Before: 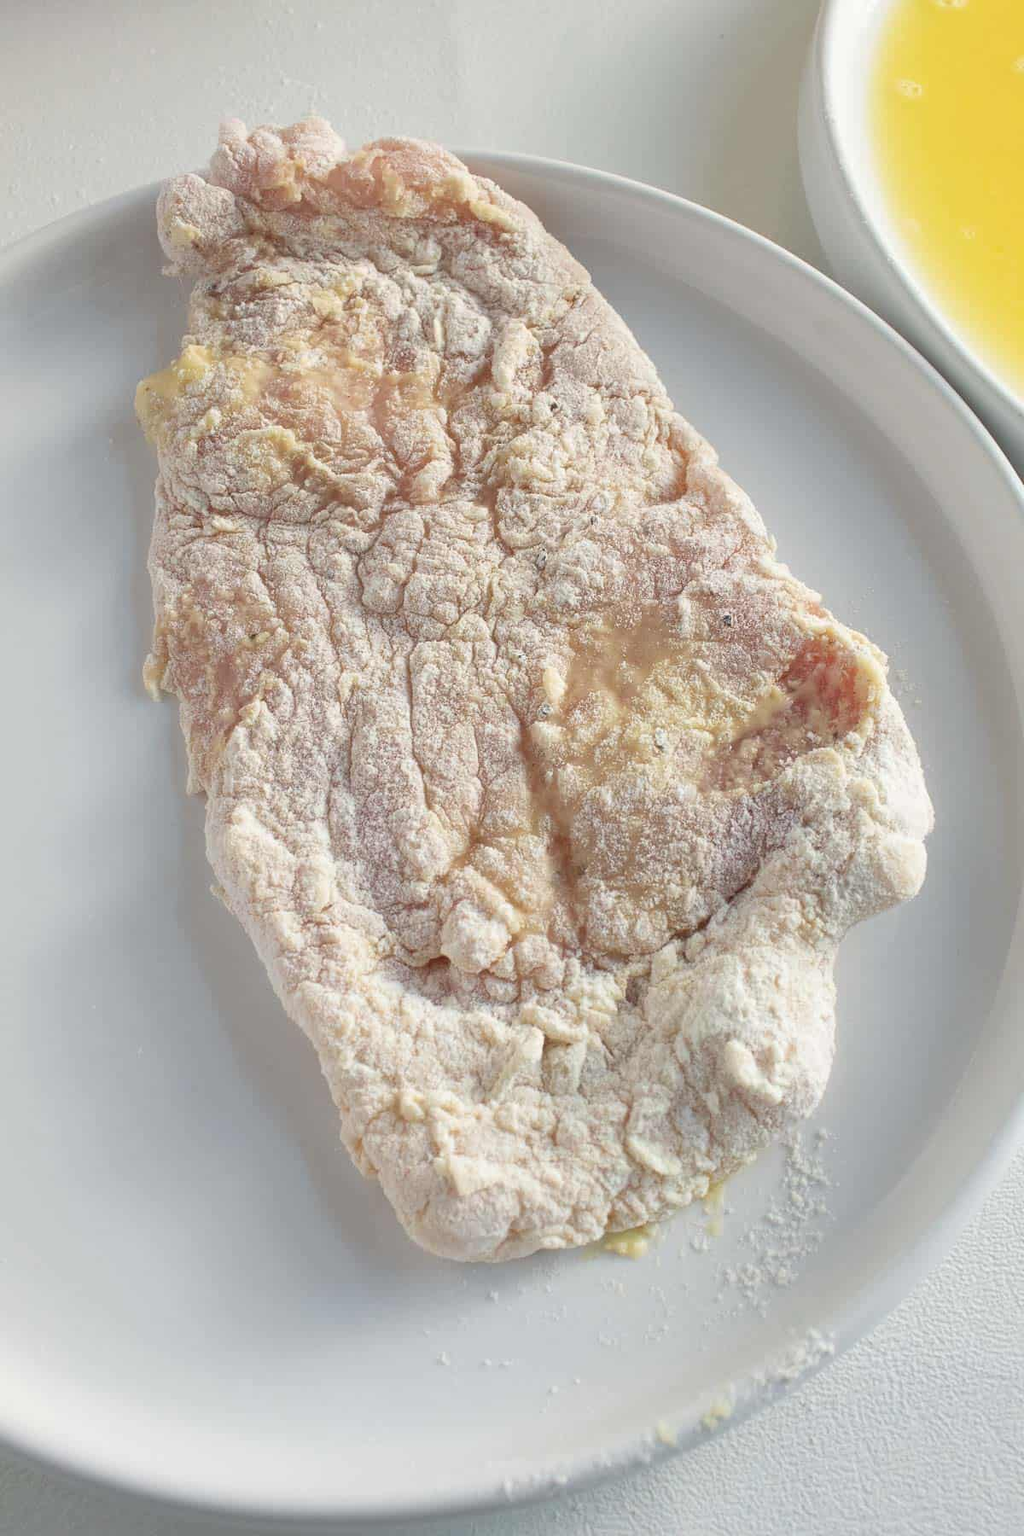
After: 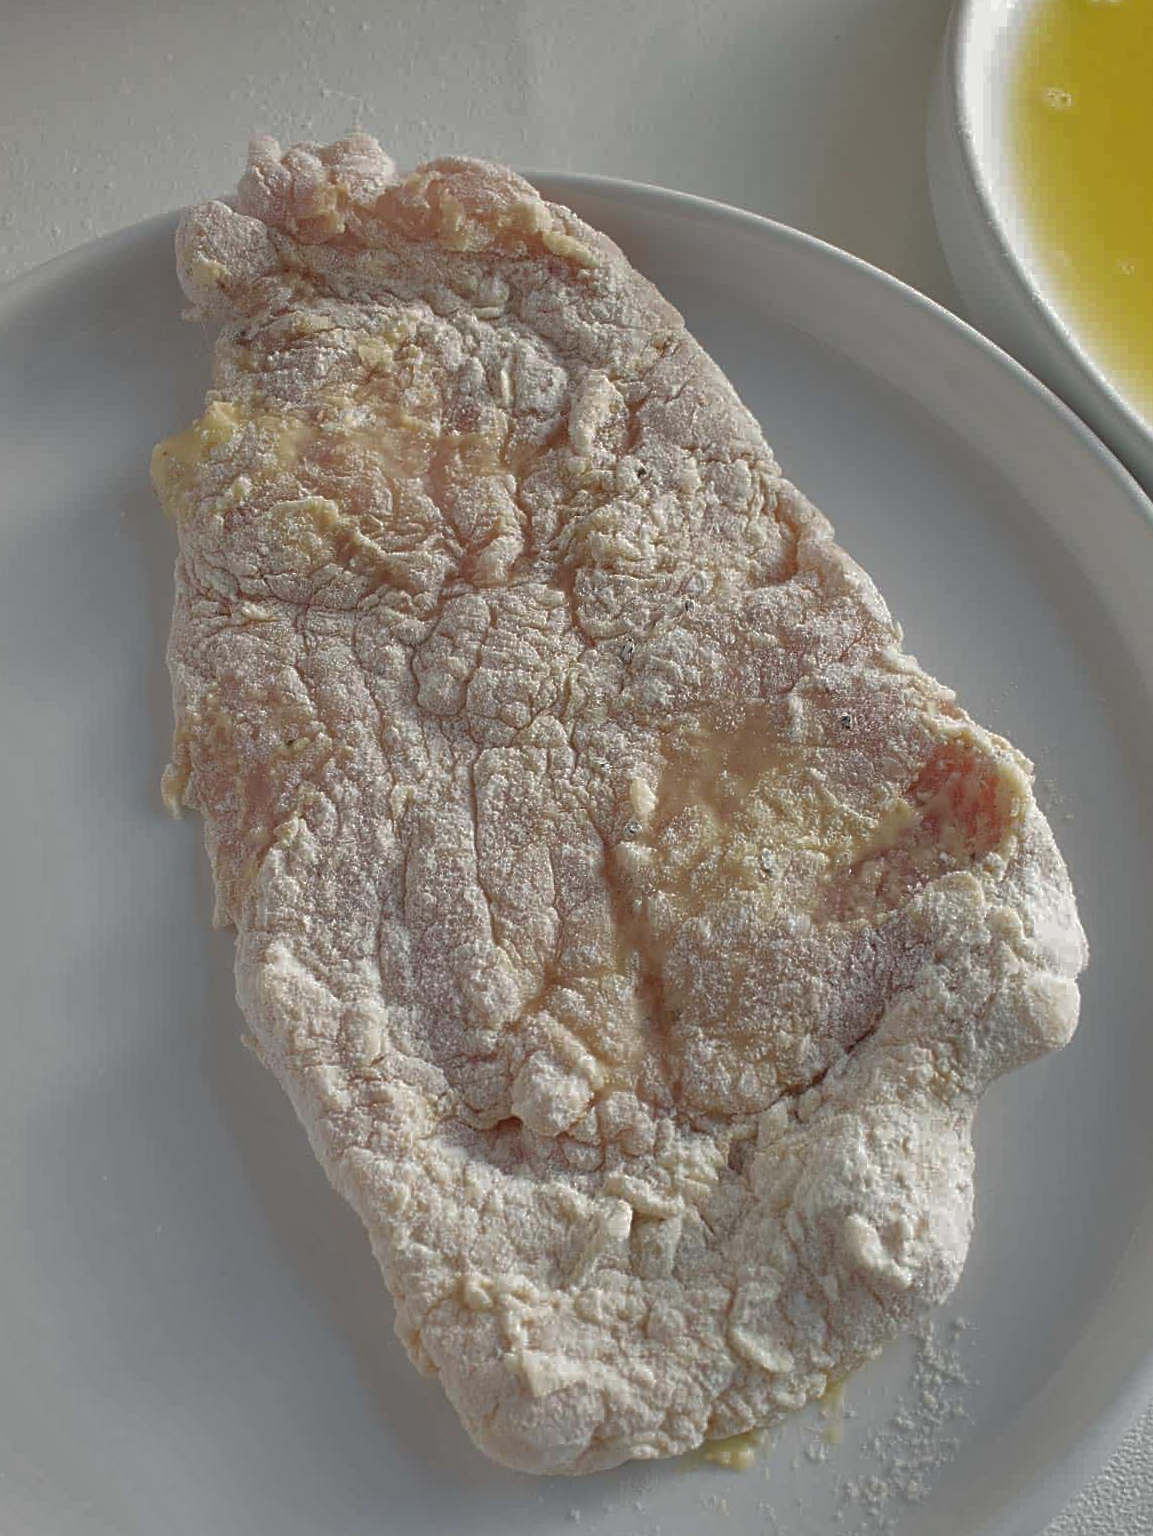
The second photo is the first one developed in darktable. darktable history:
crop and rotate: angle 0.2°, left 0.275%, right 3.127%, bottom 14.18%
shadows and highlights: radius 108.52, shadows 44.07, highlights -67.8, low approximation 0.01, soften with gaussian
sharpen: radius 2.529, amount 0.323
base curve: curves: ch0 [(0, 0) (0.841, 0.609) (1, 1)]
